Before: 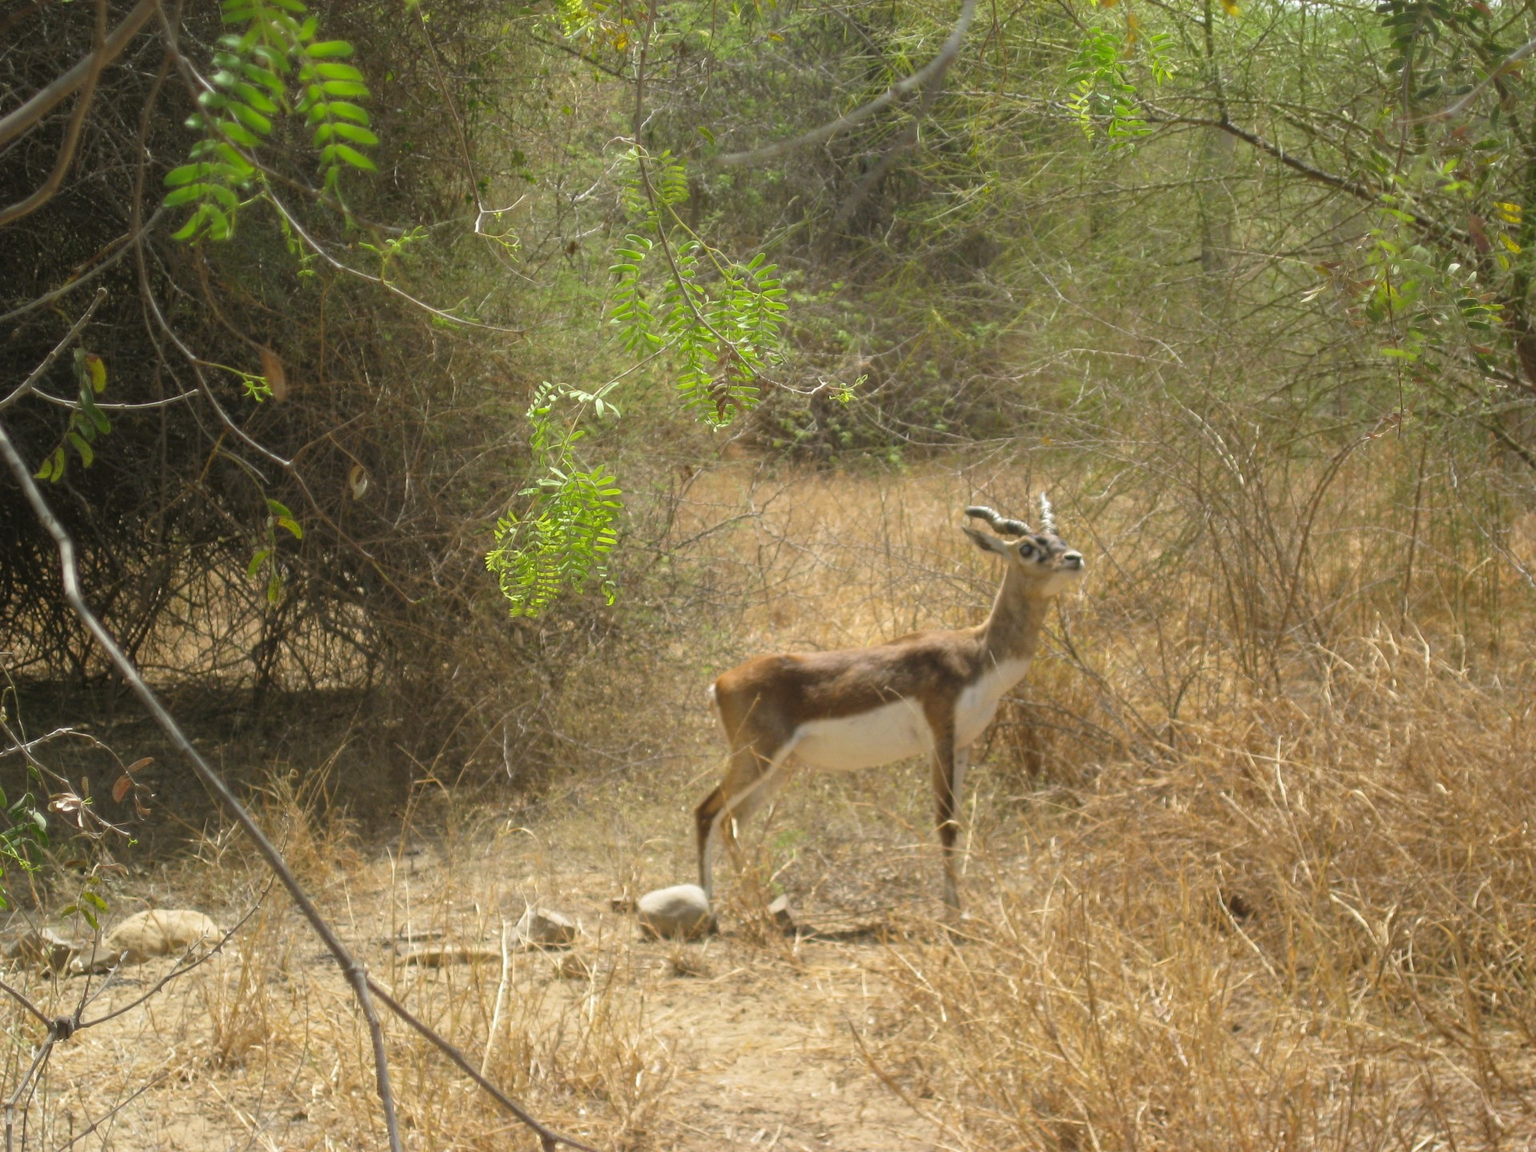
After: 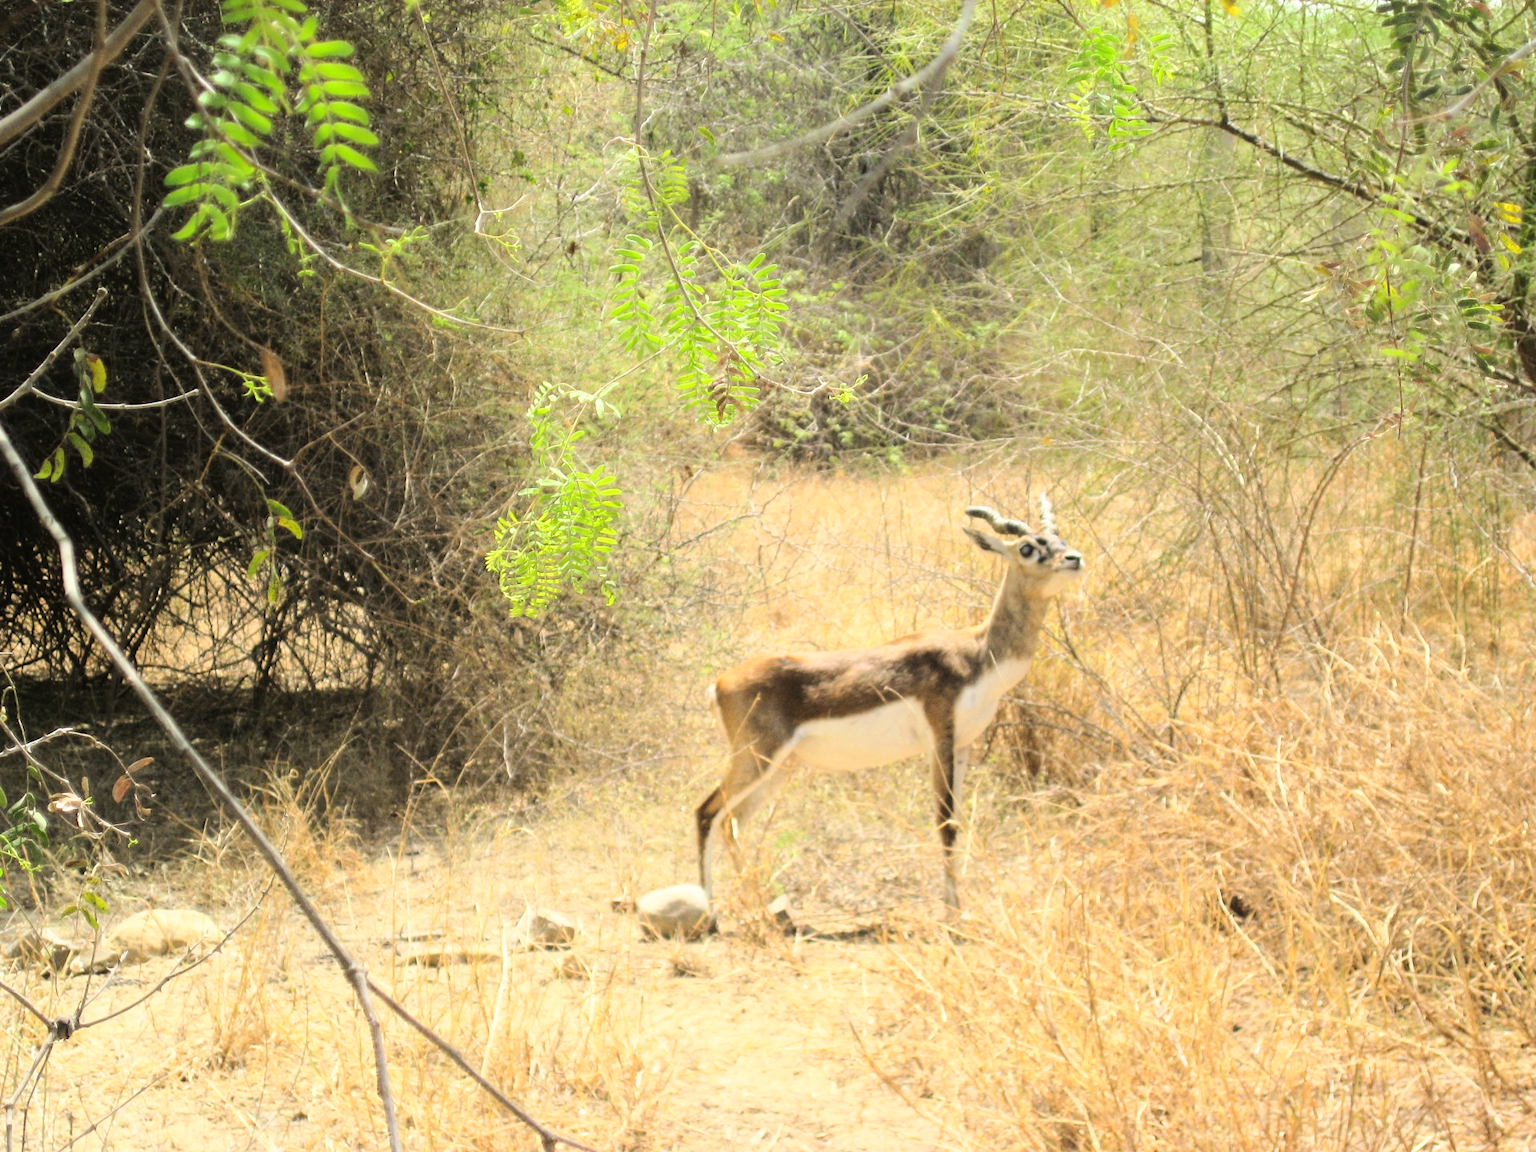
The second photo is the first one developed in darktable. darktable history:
base curve: curves: ch0 [(0, 0) (0, 0) (0.002, 0.001) (0.008, 0.003) (0.019, 0.011) (0.037, 0.037) (0.064, 0.11) (0.102, 0.232) (0.152, 0.379) (0.216, 0.524) (0.296, 0.665) (0.394, 0.789) (0.512, 0.881) (0.651, 0.945) (0.813, 0.986) (1, 1)]
